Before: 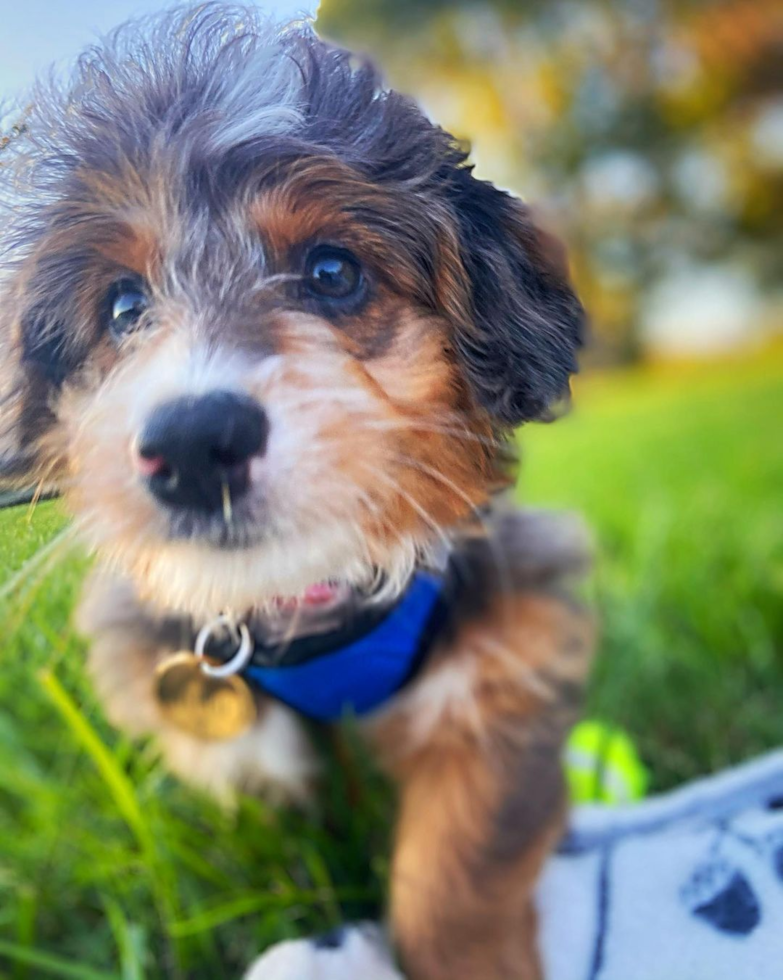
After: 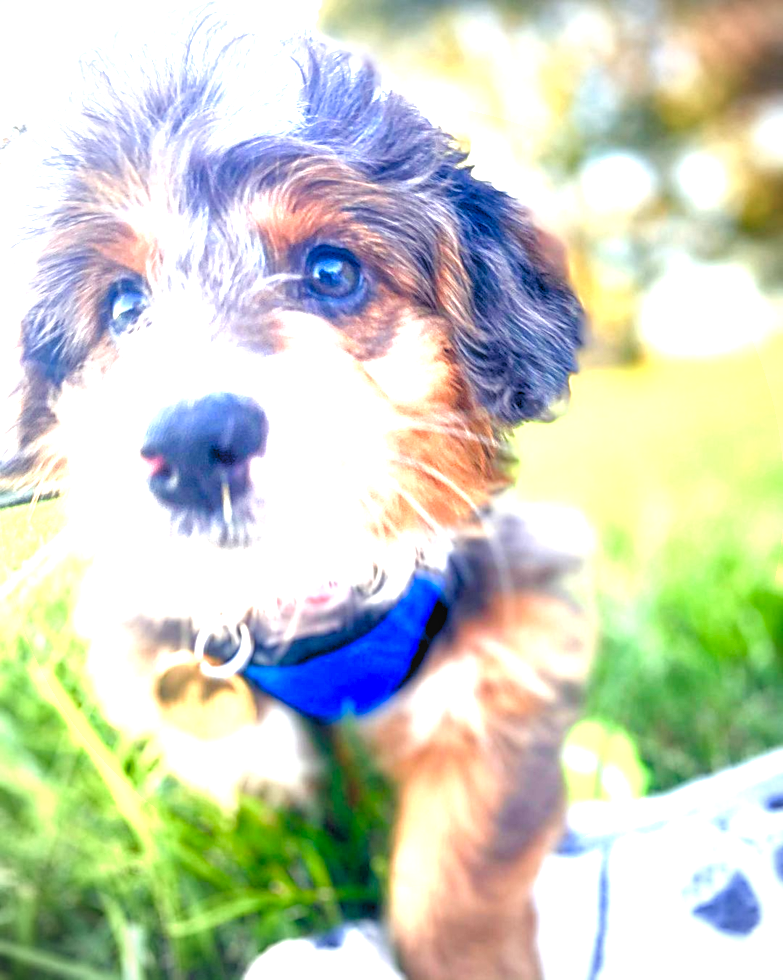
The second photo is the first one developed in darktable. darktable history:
local contrast: on, module defaults
color balance rgb: shadows lift › chroma 3.19%, shadows lift › hue 278.22°, global offset › chroma 0.052%, global offset › hue 253.46°, perceptual saturation grading › global saturation 20%, perceptual saturation grading › highlights -50.494%, perceptual saturation grading › shadows 30.138%, perceptual brilliance grading › global brilliance 2.189%, perceptual brilliance grading › highlights 8.14%, perceptual brilliance grading › shadows -4.042%, contrast 15.396%
haze removal: strength -0.091, compatibility mode true, adaptive false
vignetting: center (0, 0.009), unbound false
levels: levels [0.036, 0.364, 0.827]
exposure: black level correction 0, exposure 0.699 EV, compensate highlight preservation false
